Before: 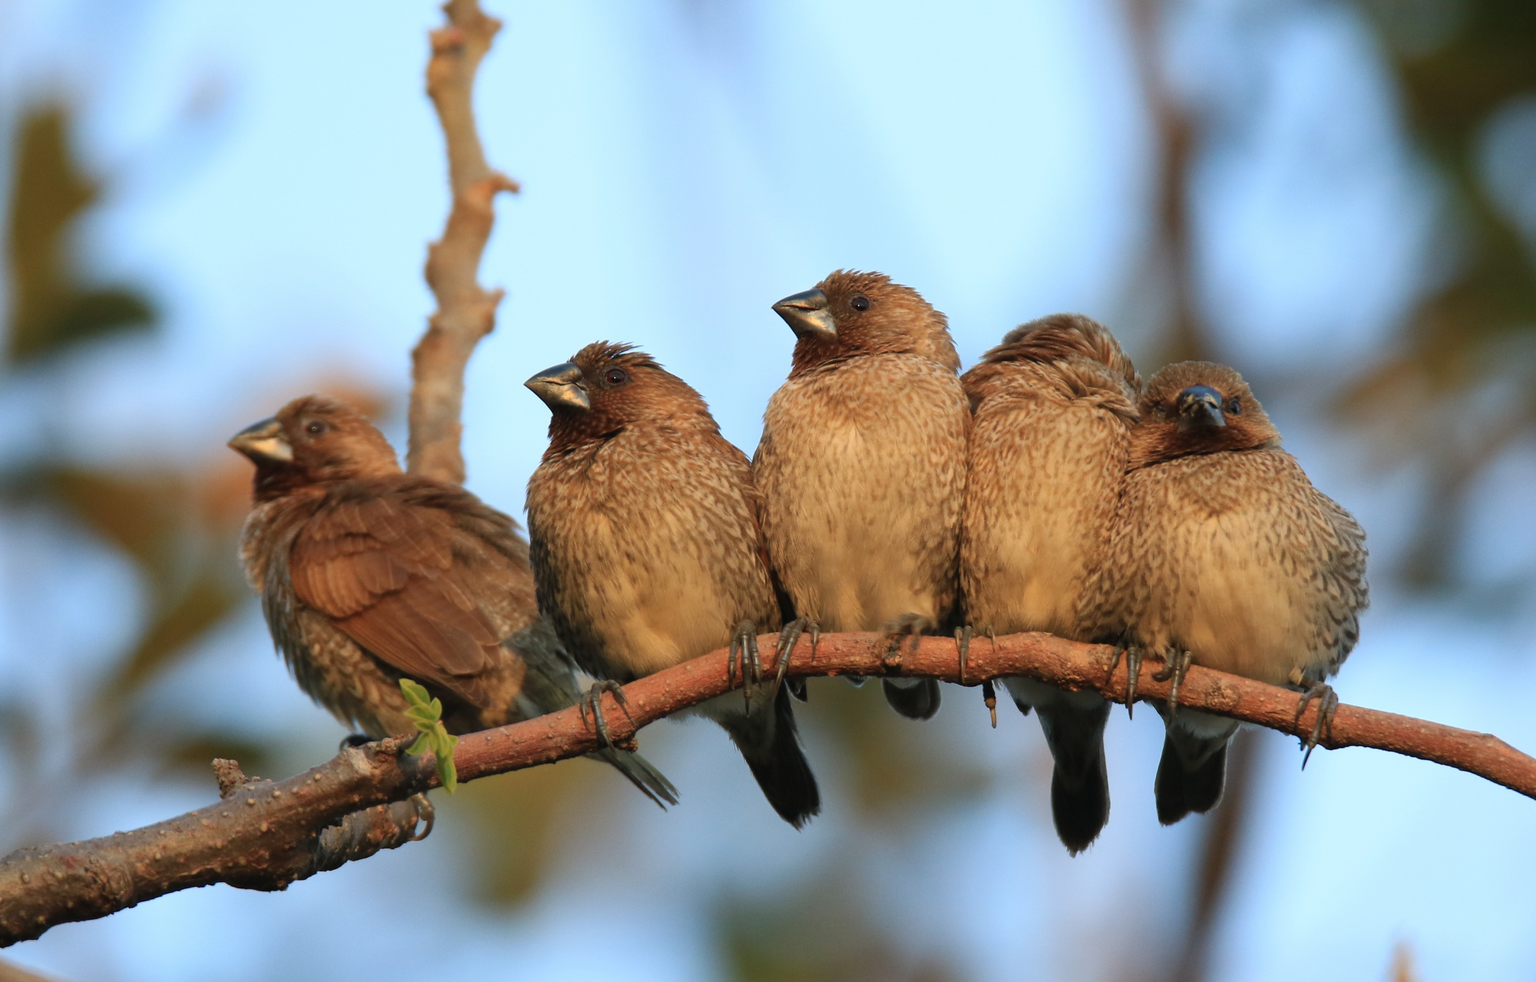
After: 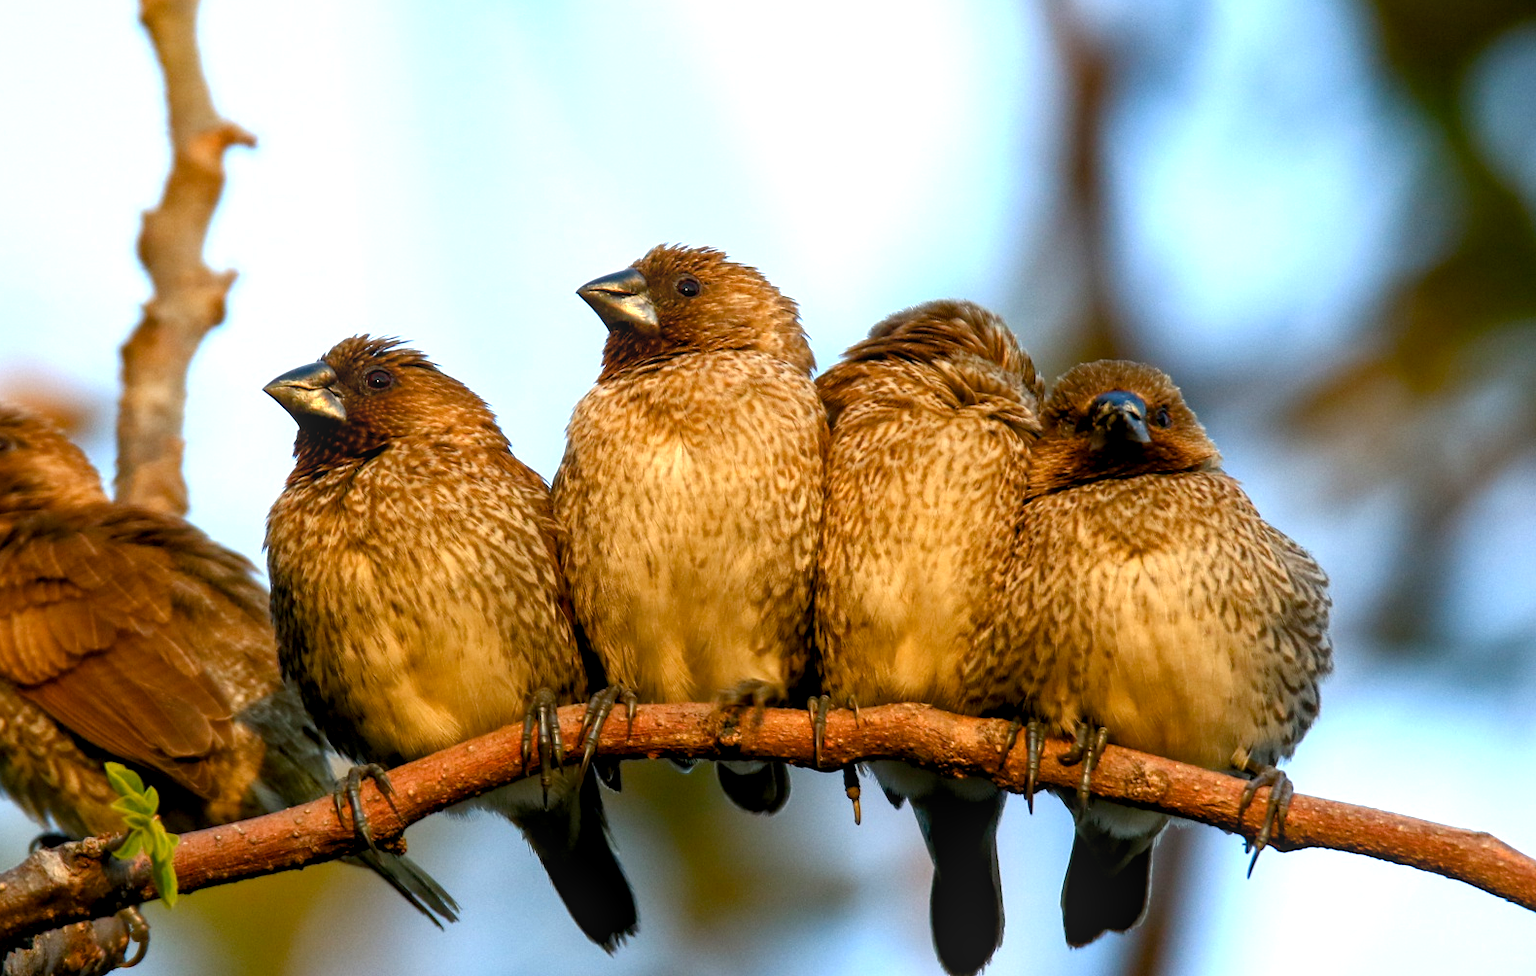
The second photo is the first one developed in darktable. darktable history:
local contrast: on, module defaults
crop and rotate: left 20.613%, top 7.834%, right 0.343%, bottom 13.635%
color balance rgb: global offset › luminance -0.972%, perceptual saturation grading › global saturation 0.921%, perceptual saturation grading › mid-tones 6.297%, perceptual saturation grading › shadows 72.05%, perceptual brilliance grading › global brilliance 21.478%, perceptual brilliance grading › shadows -35.105%
